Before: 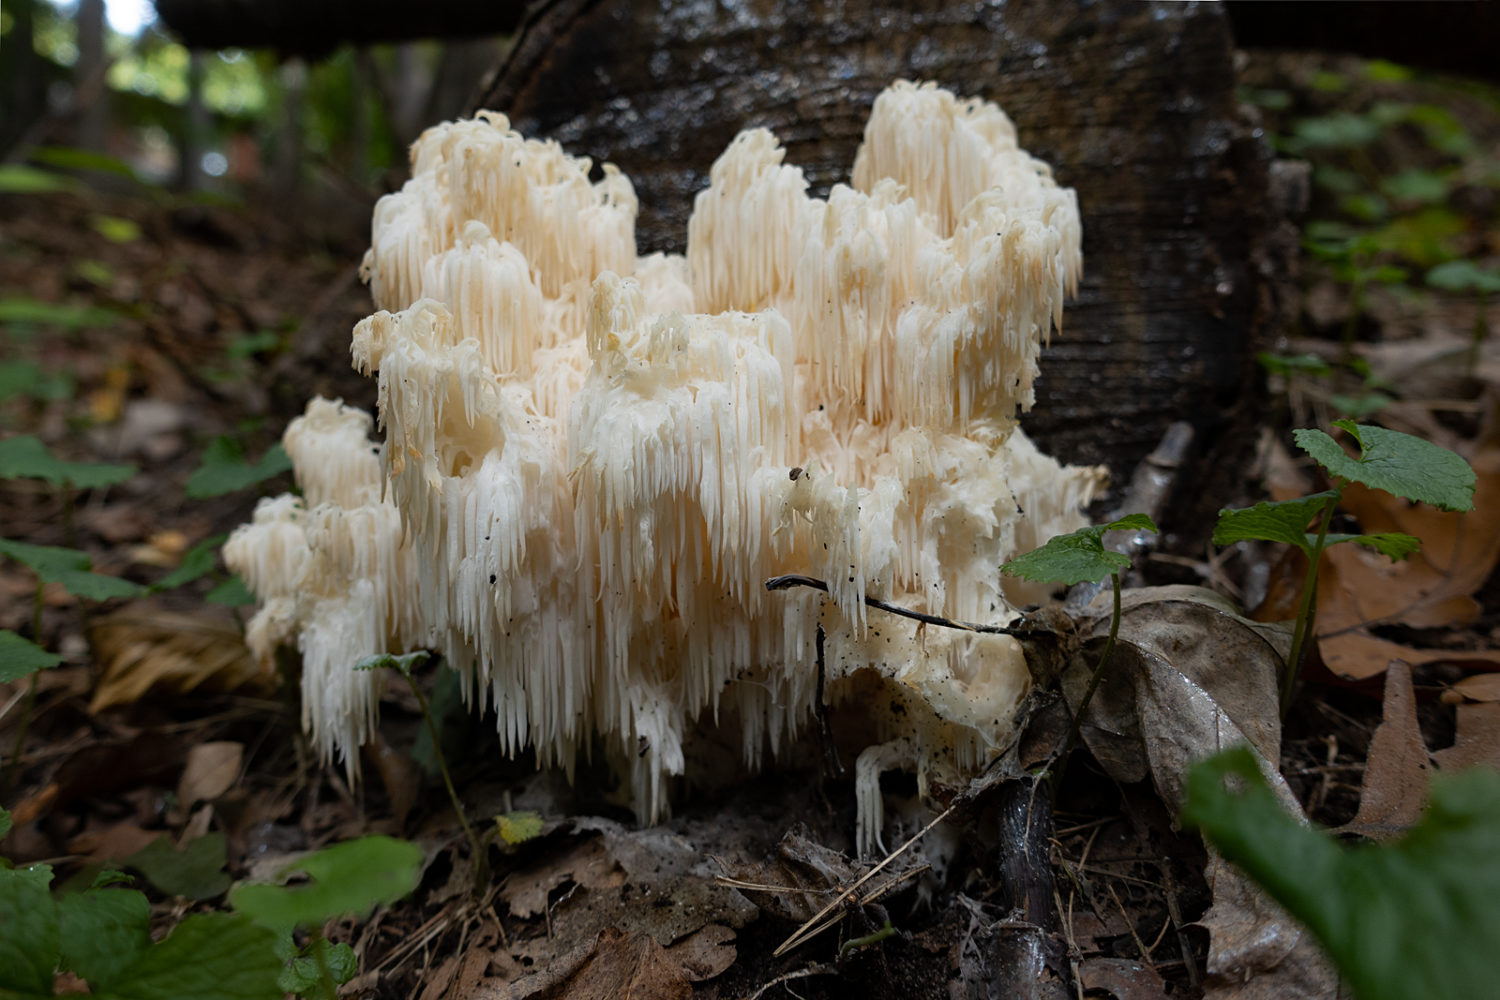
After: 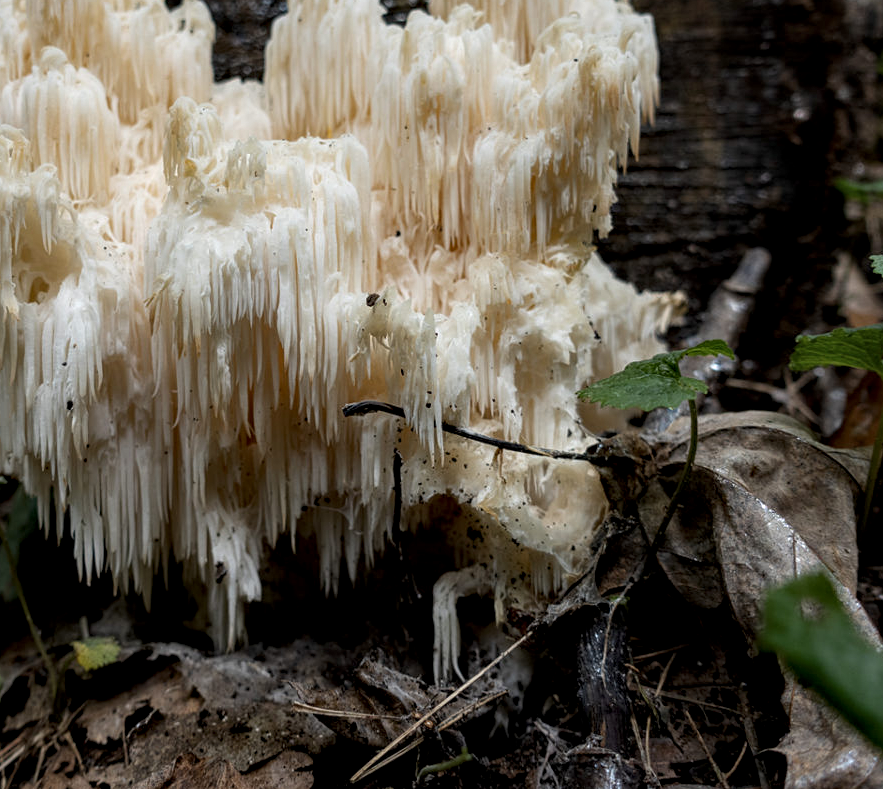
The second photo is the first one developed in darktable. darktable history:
crop and rotate: left 28.309%, top 17.464%, right 12.817%, bottom 3.627%
local contrast: detail 150%
